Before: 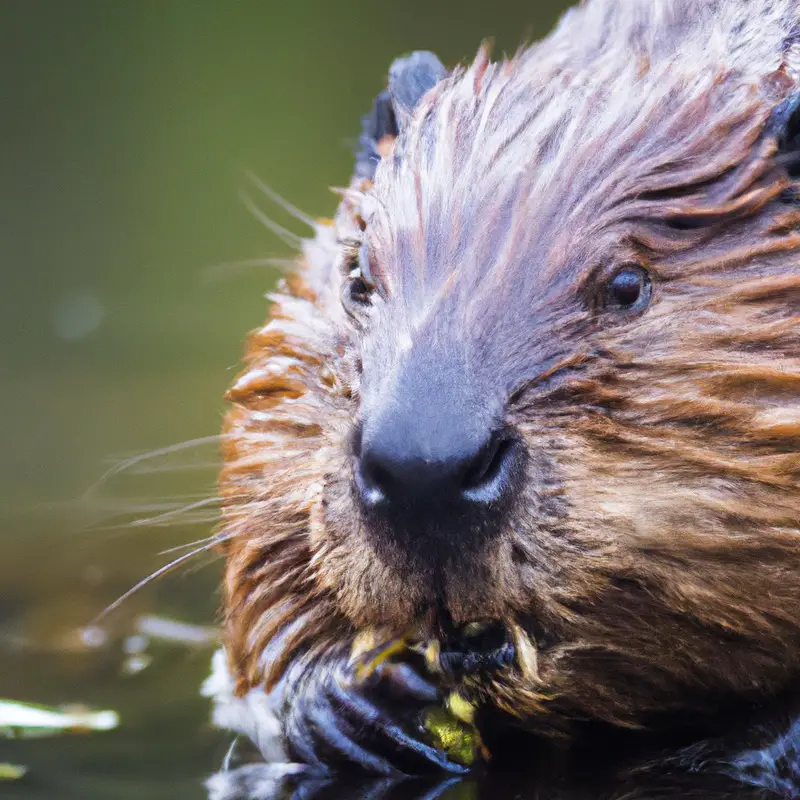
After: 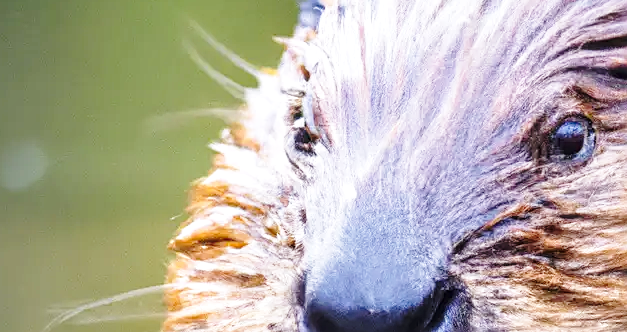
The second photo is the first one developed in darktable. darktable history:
crop: left 7.048%, top 18.763%, right 14.501%, bottom 39.681%
local contrast: on, module defaults
sharpen: on, module defaults
base curve: curves: ch0 [(0, 0) (0.028, 0.03) (0.121, 0.232) (0.46, 0.748) (0.859, 0.968) (1, 1)], preserve colors none
